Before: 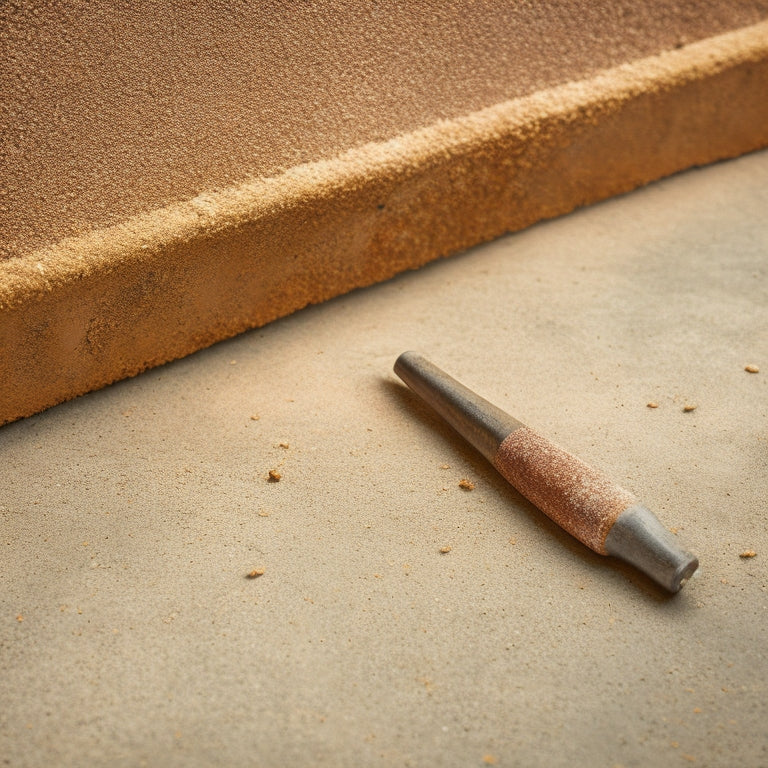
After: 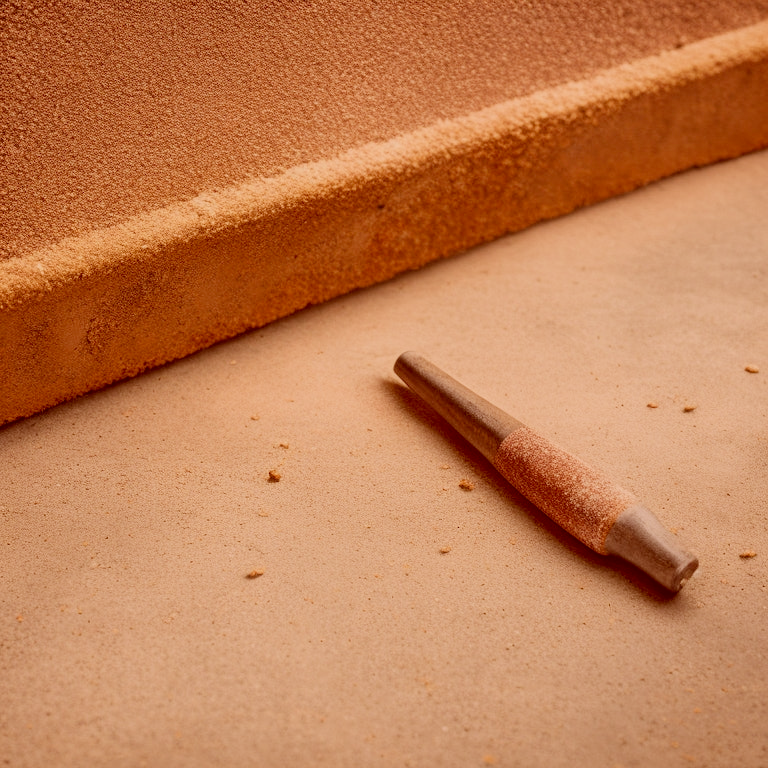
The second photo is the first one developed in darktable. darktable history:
color correction: highlights a* 9.03, highlights b* 8.71, shadows a* 40, shadows b* 40, saturation 0.8
filmic rgb: black relative exposure -7.65 EV, white relative exposure 4.56 EV, hardness 3.61, color science v6 (2022)
